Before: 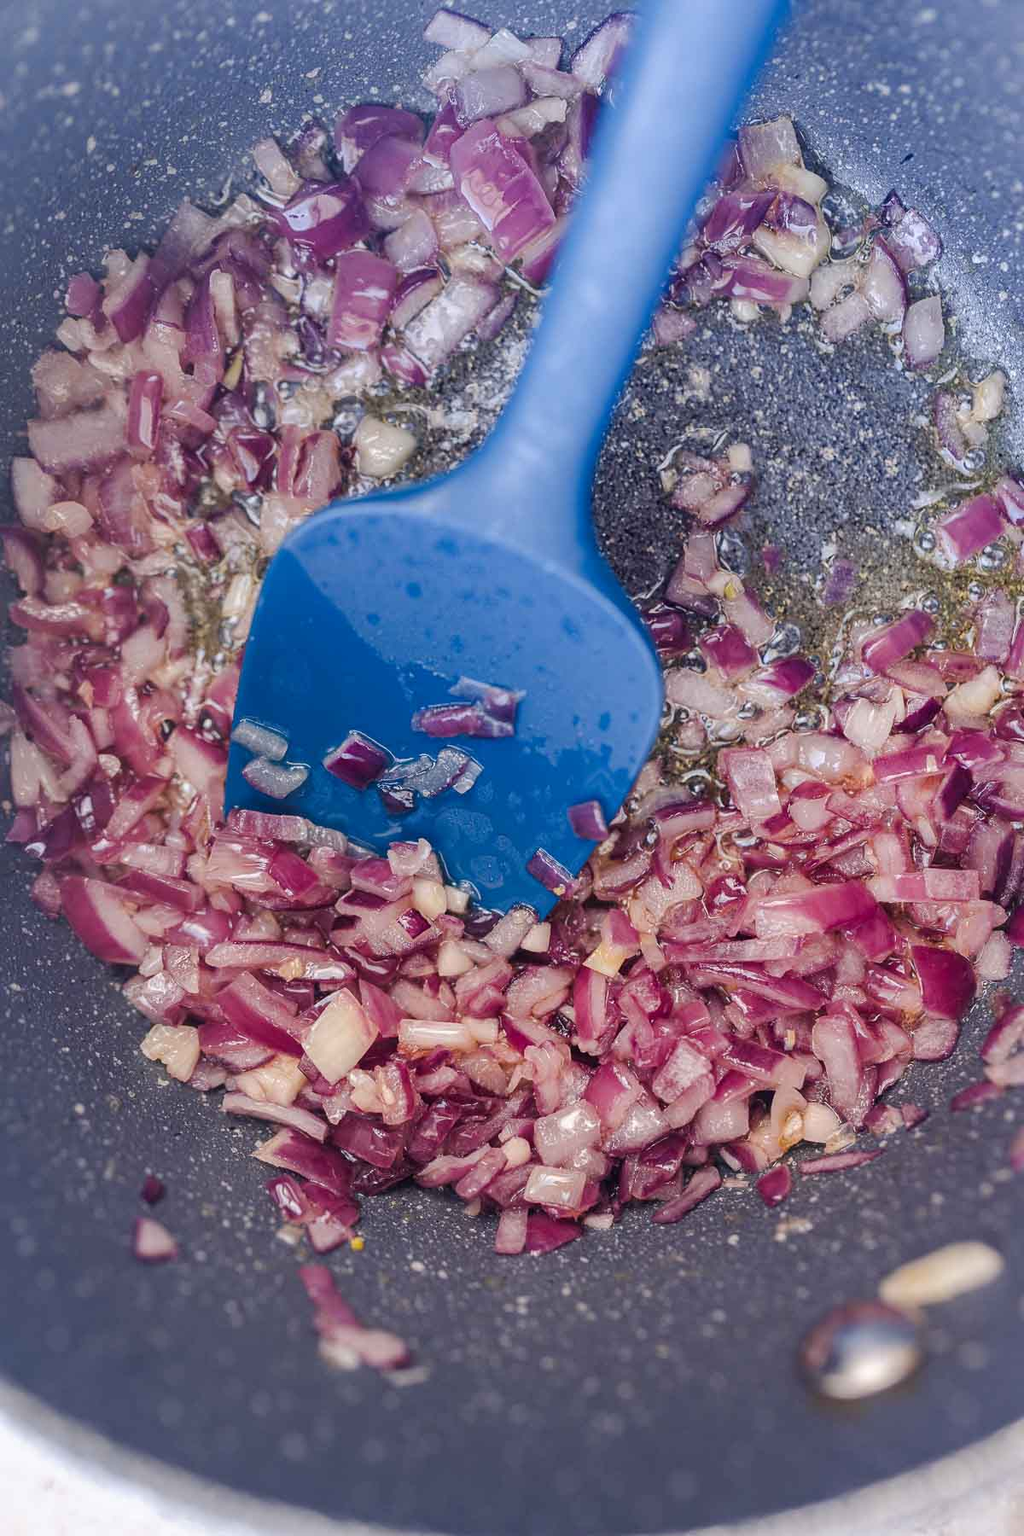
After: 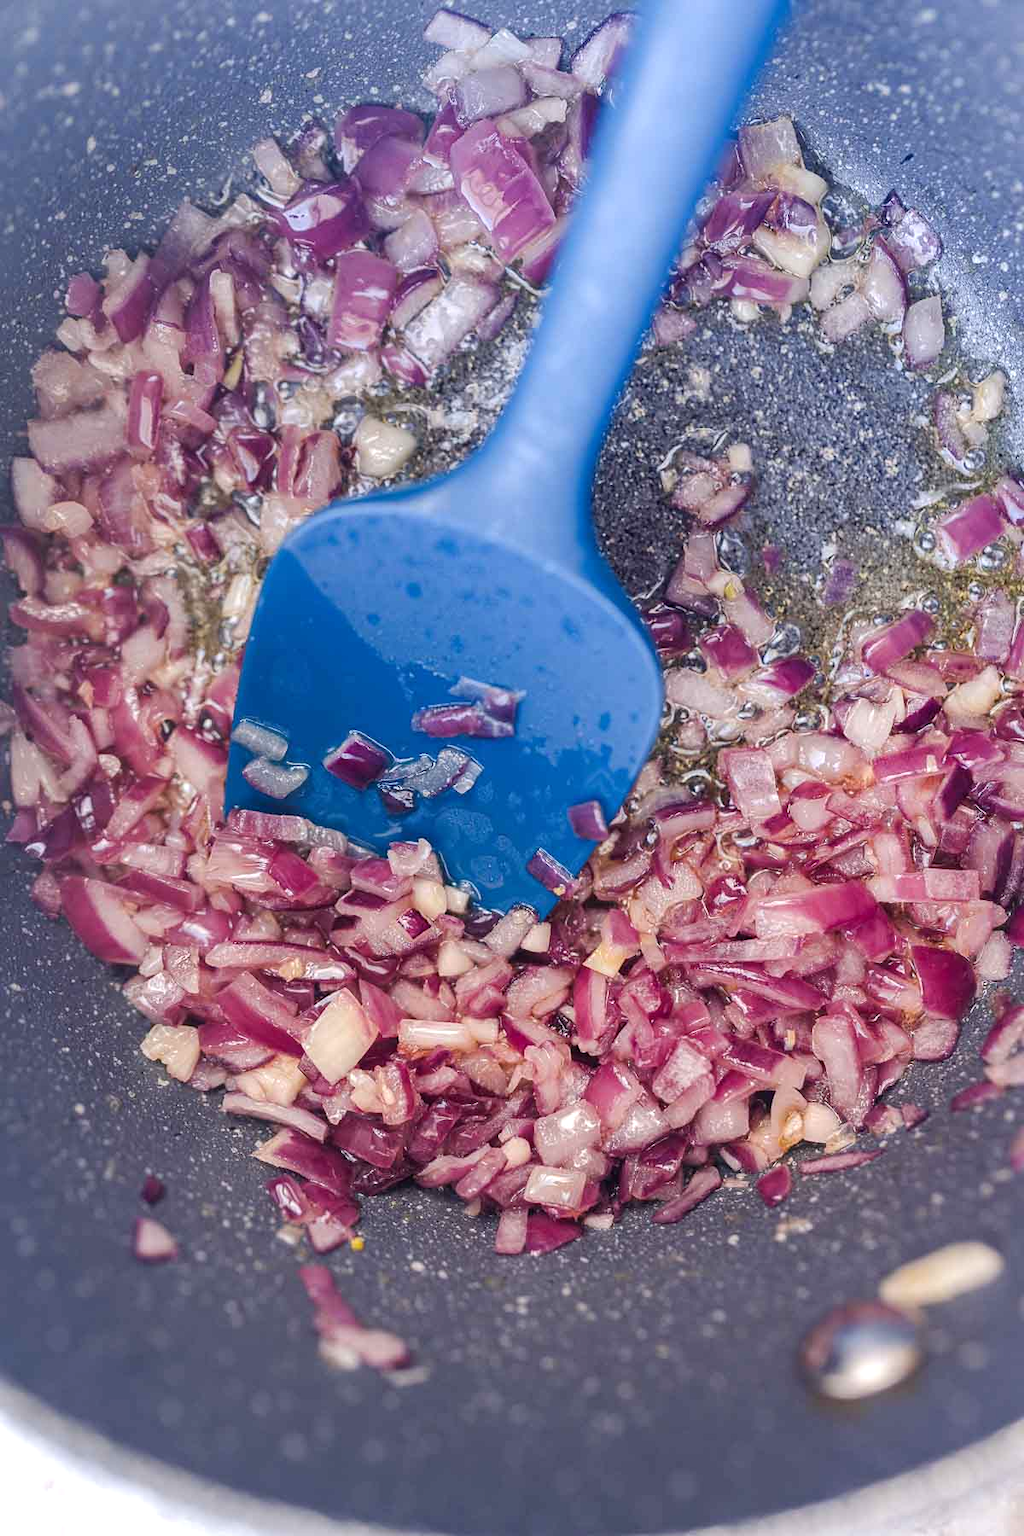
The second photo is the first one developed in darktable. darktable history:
exposure: exposure 0.255 EV, compensate highlight preservation false
